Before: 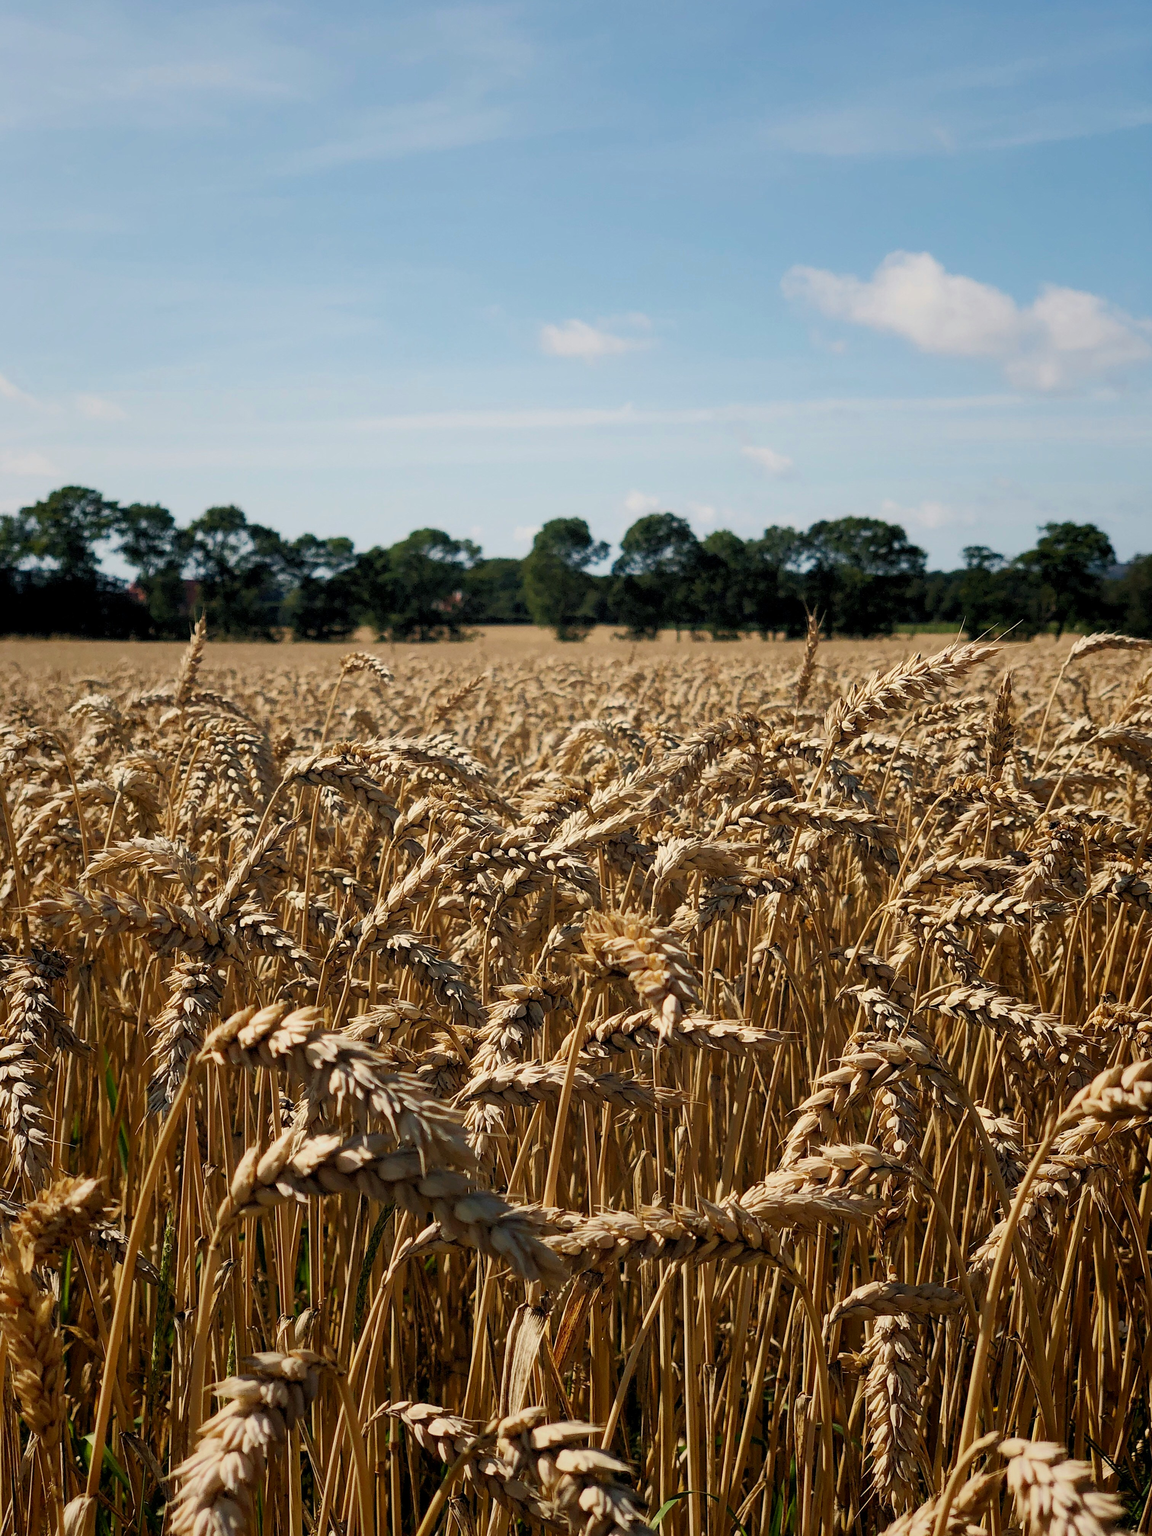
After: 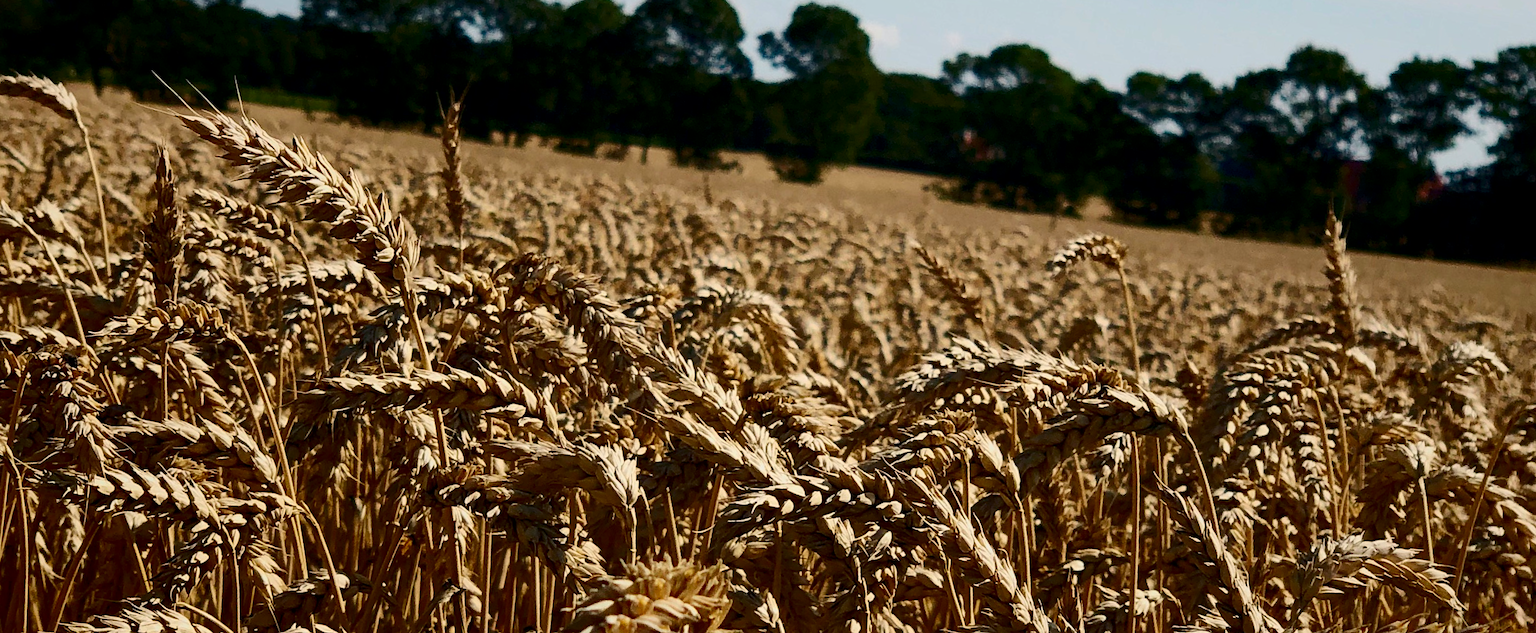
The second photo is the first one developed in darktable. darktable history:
crop and rotate: angle 16.12°, top 30.835%, bottom 35.653%
contrast brightness saturation: contrast 0.19, brightness -0.24, saturation 0.11
rotate and perspective: rotation 9.12°, automatic cropping off
tone equalizer: on, module defaults
